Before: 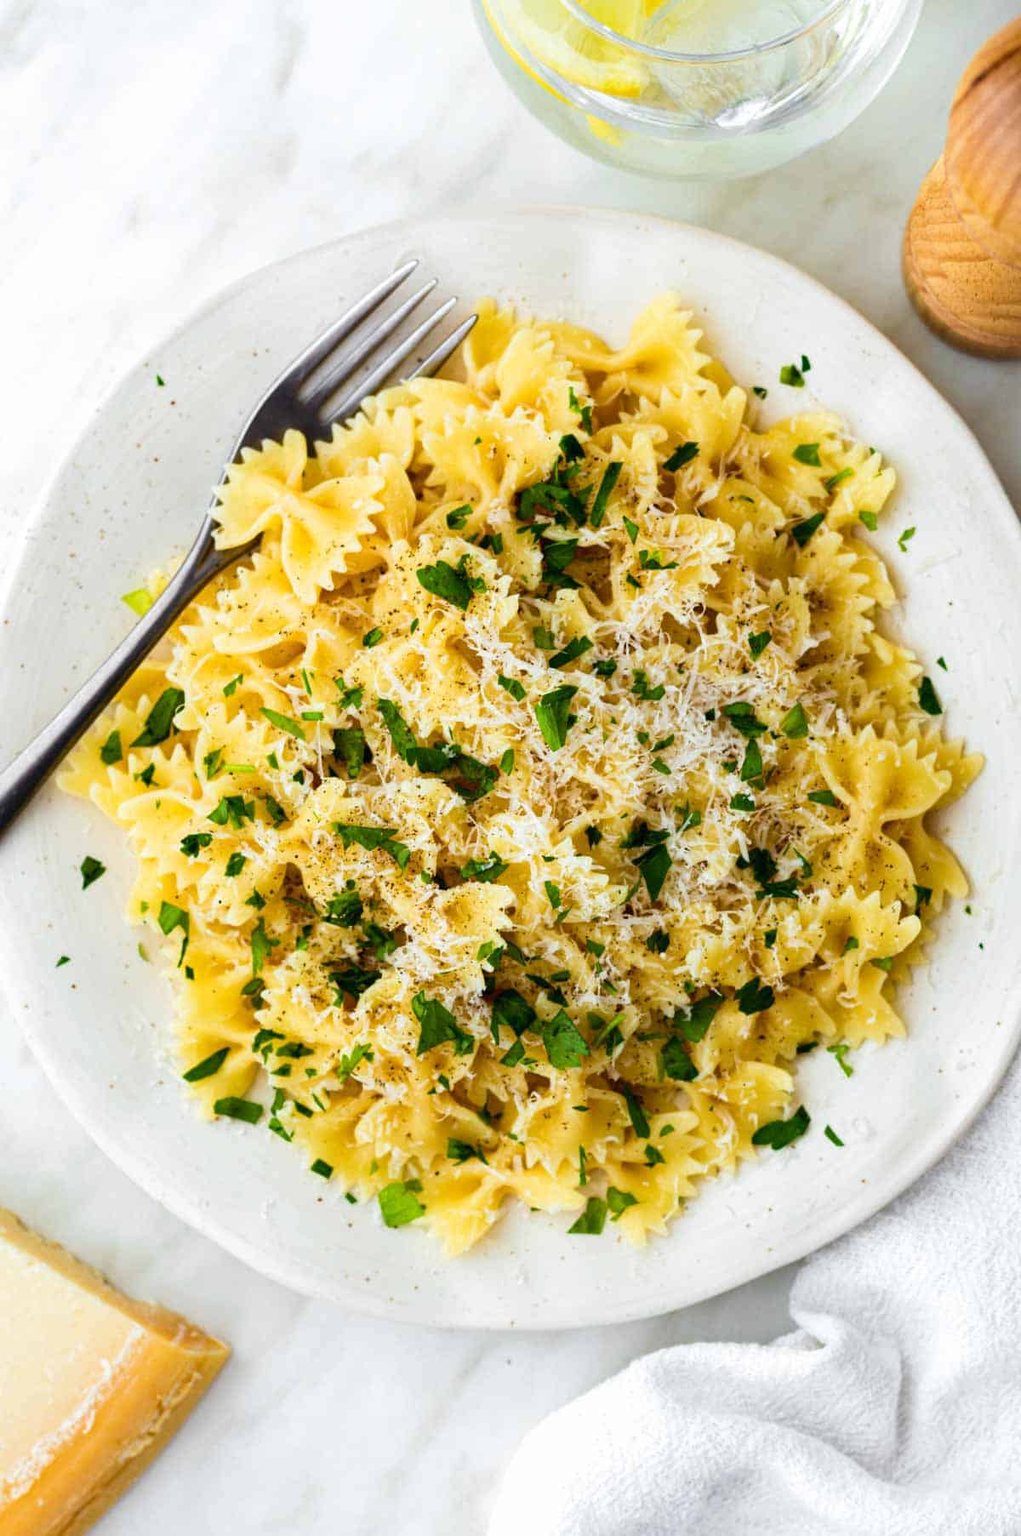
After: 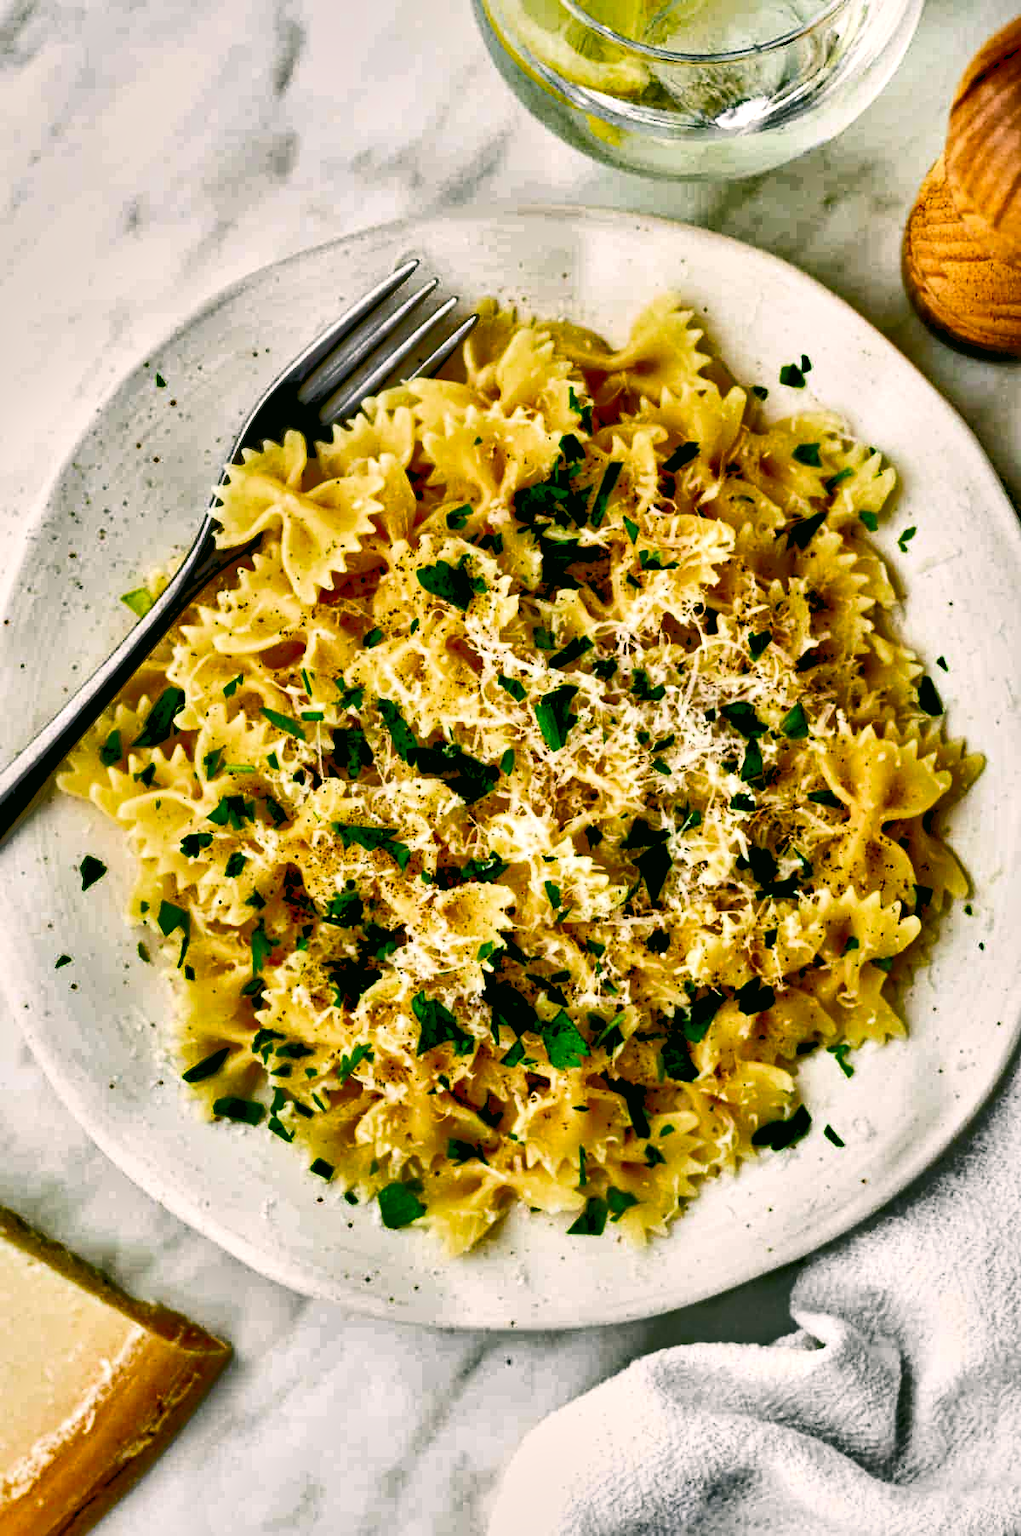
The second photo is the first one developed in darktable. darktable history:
contrast brightness saturation: contrast 0.28
exposure: exposure 0.2 EV, compensate highlight preservation false
tone curve: curves: ch0 [(0, 0) (0.004, 0.001) (0.133, 0.112) (0.325, 0.362) (0.832, 0.893) (1, 1)], color space Lab, linked channels, preserve colors none
color correction: highlights a* 4.02, highlights b* 4.98, shadows a* -7.55, shadows b* 4.98
contrast equalizer: y [[0.601, 0.6, 0.598, 0.598, 0.6, 0.601], [0.5 ×6], [0.5 ×6], [0 ×6], [0 ×6]]
levels: levels [0.072, 0.414, 0.976]
shadows and highlights: soften with gaussian
local contrast: mode bilateral grid, contrast 25, coarseness 60, detail 151%, midtone range 0.2
tone mapping: contrast compression 1.5, spatial extent 10 | blend: blend mode average, opacity 100%; mask: uniform (no mask)
color zones: curves: ch0 [(0, 0.425) (0.143, 0.422) (0.286, 0.42) (0.429, 0.419) (0.571, 0.419) (0.714, 0.42) (0.857, 0.422) (1, 0.425)]; ch1 [(0, 0.666) (0.143, 0.669) (0.286, 0.671) (0.429, 0.67) (0.571, 0.67) (0.714, 0.67) (0.857, 0.67) (1, 0.666)]
